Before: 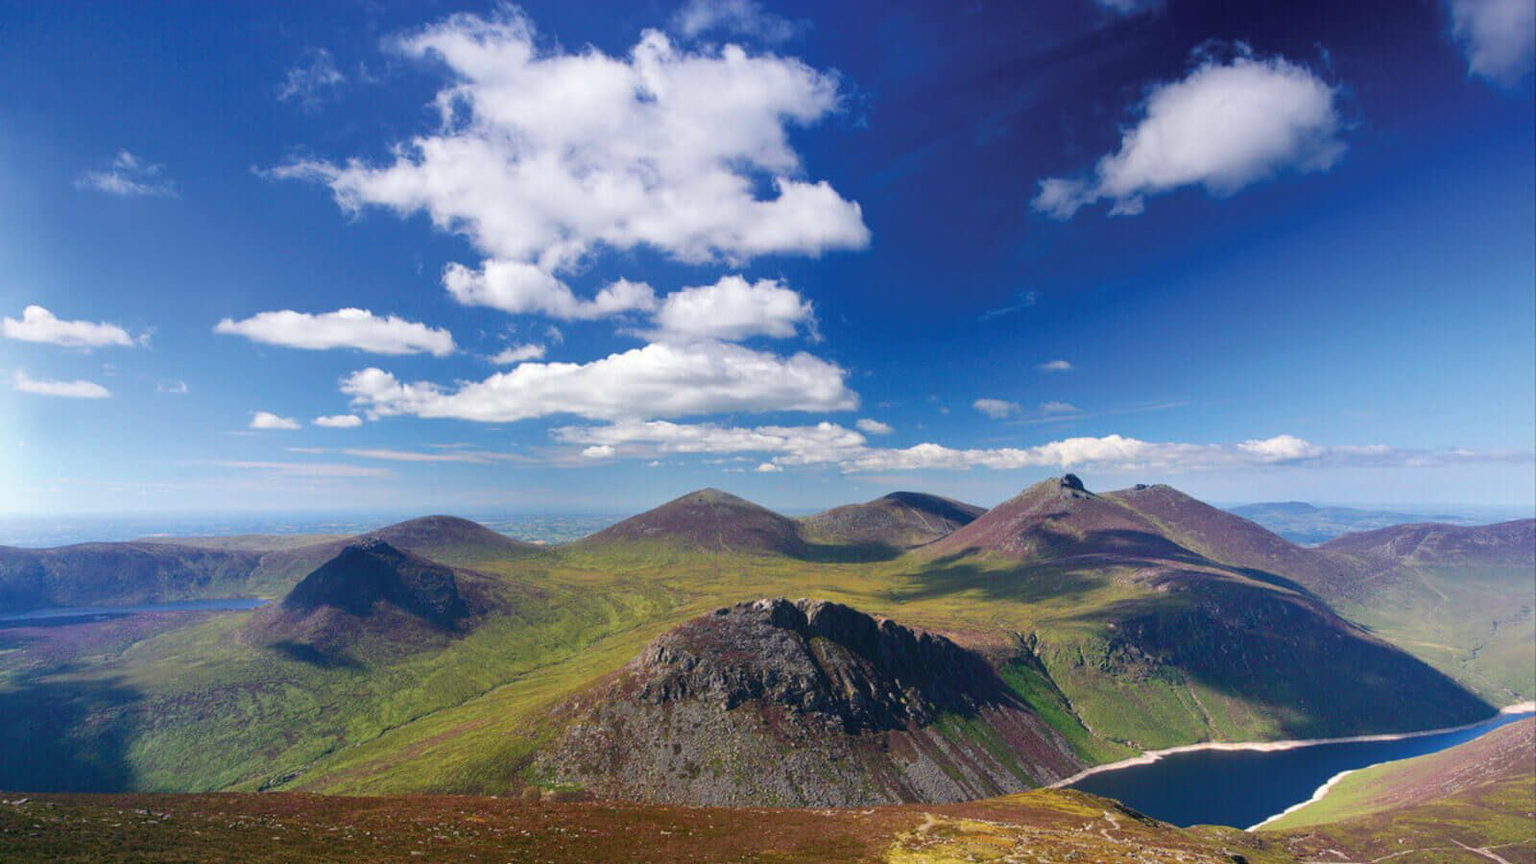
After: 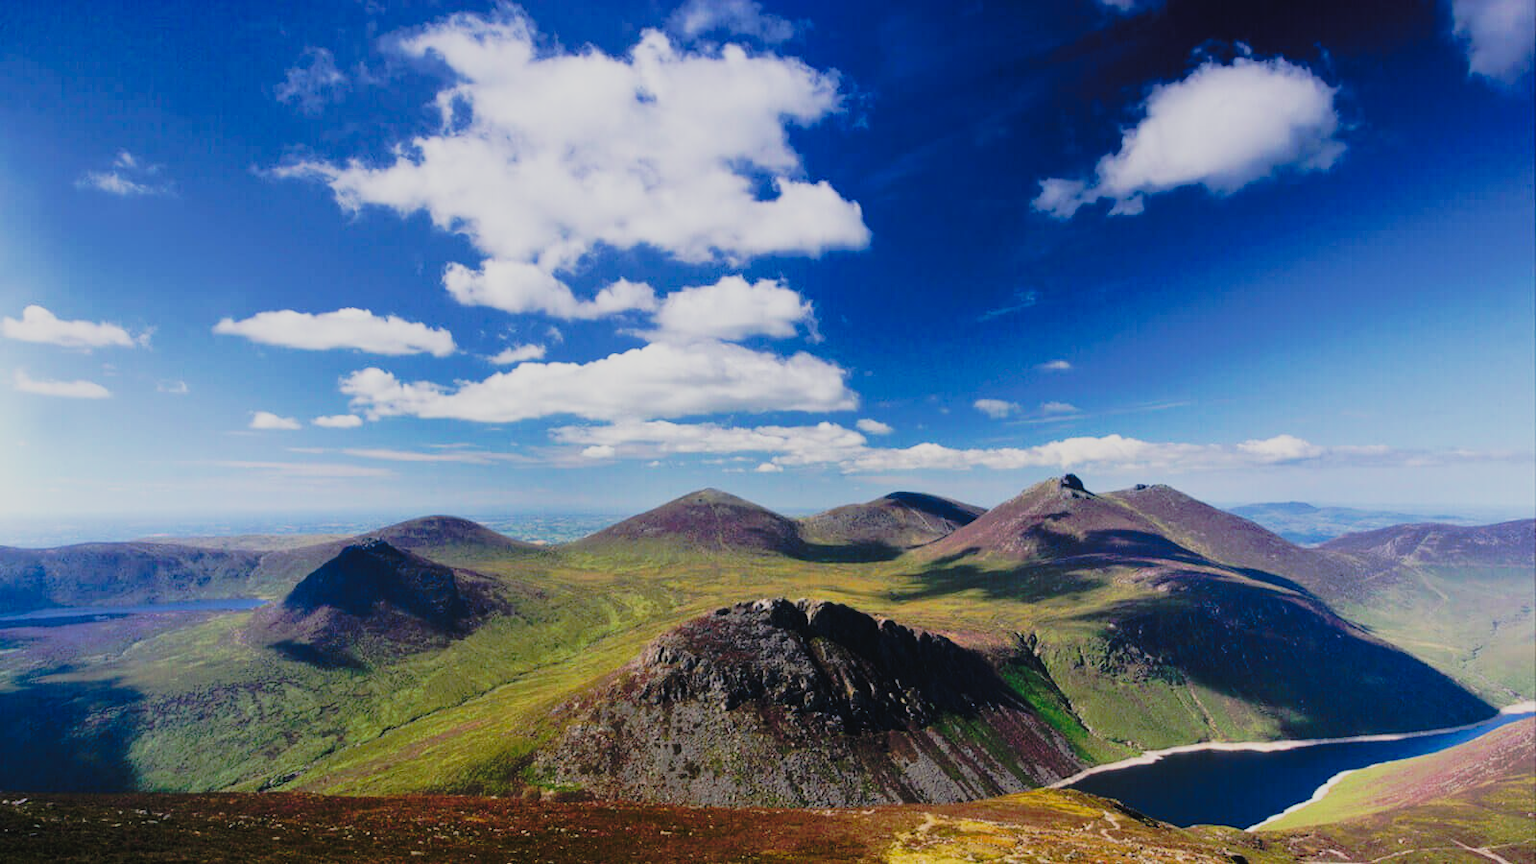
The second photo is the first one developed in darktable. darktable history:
tone curve: curves: ch0 [(0, 0.032) (0.094, 0.08) (0.265, 0.208) (0.41, 0.417) (0.498, 0.496) (0.638, 0.673) (0.819, 0.841) (0.96, 0.899)]; ch1 [(0, 0) (0.161, 0.092) (0.37, 0.302) (0.417, 0.434) (0.495, 0.498) (0.576, 0.589) (0.725, 0.765) (1, 1)]; ch2 [(0, 0) (0.352, 0.403) (0.45, 0.469) (0.521, 0.515) (0.59, 0.579) (1, 1)], preserve colors none
filmic rgb: middle gray luminance 29.26%, black relative exposure -10.21 EV, white relative exposure 5.48 EV, target black luminance 0%, hardness 3.96, latitude 2.53%, contrast 1.12, highlights saturation mix 4.05%, shadows ↔ highlights balance 15.52%, iterations of high-quality reconstruction 0
